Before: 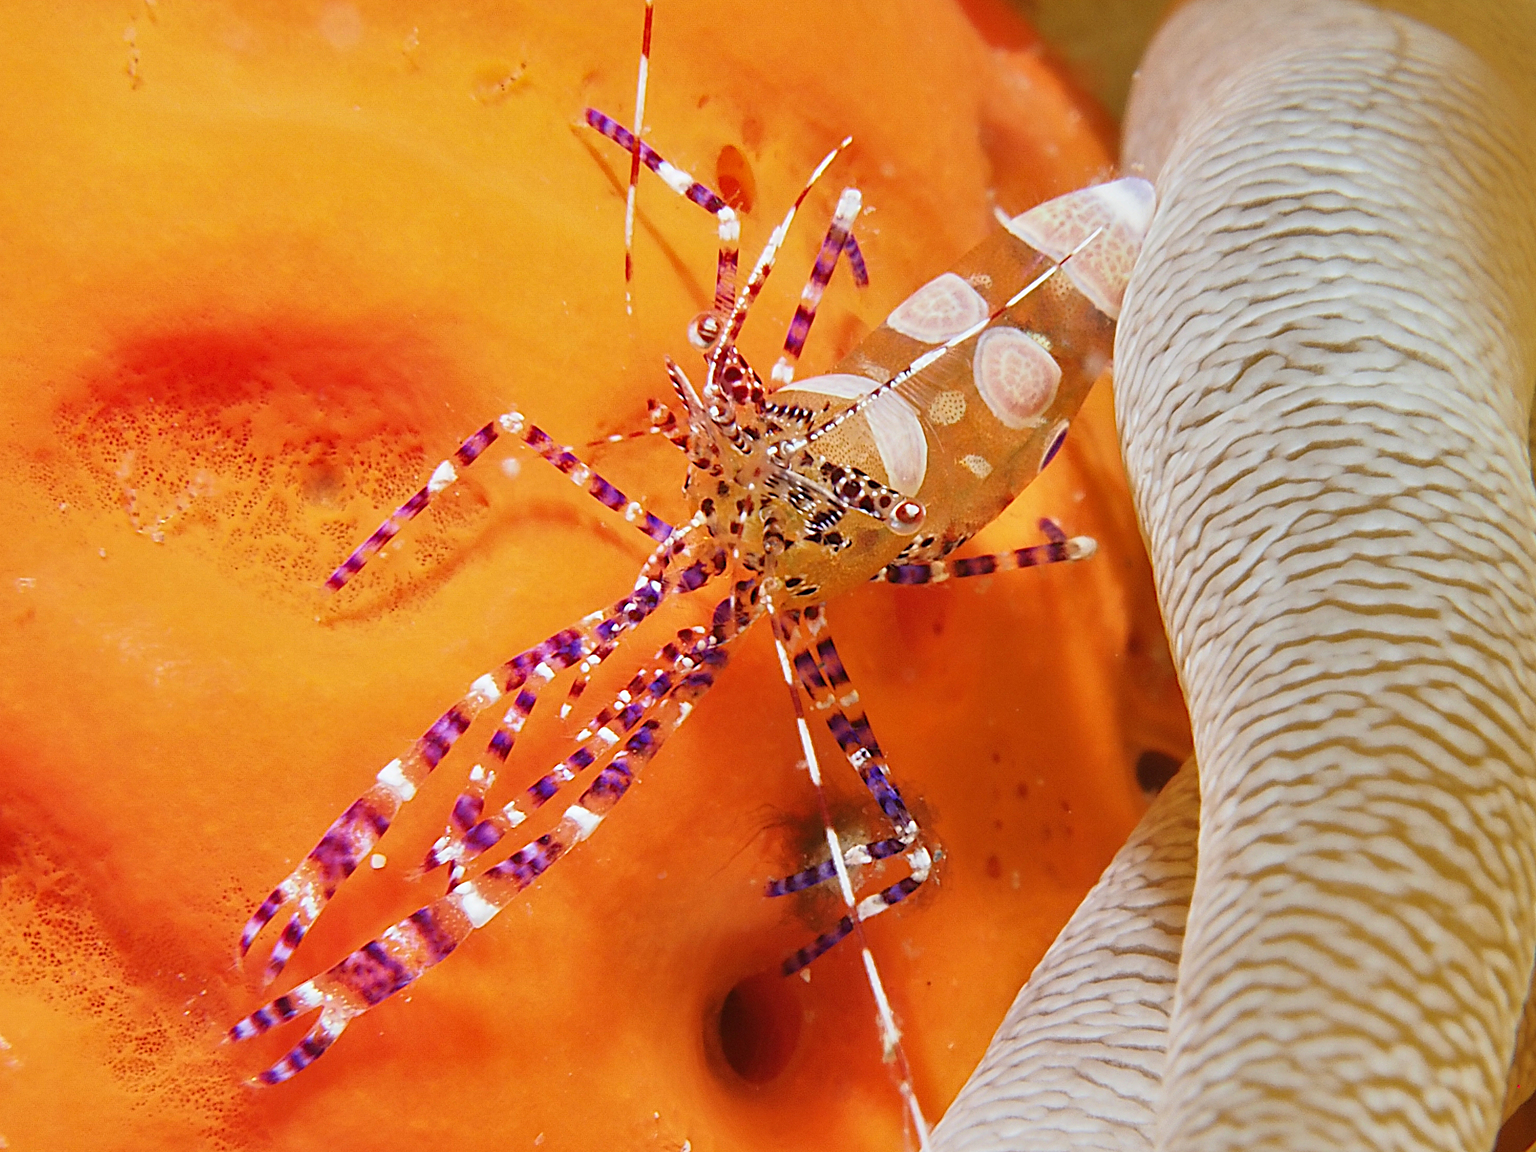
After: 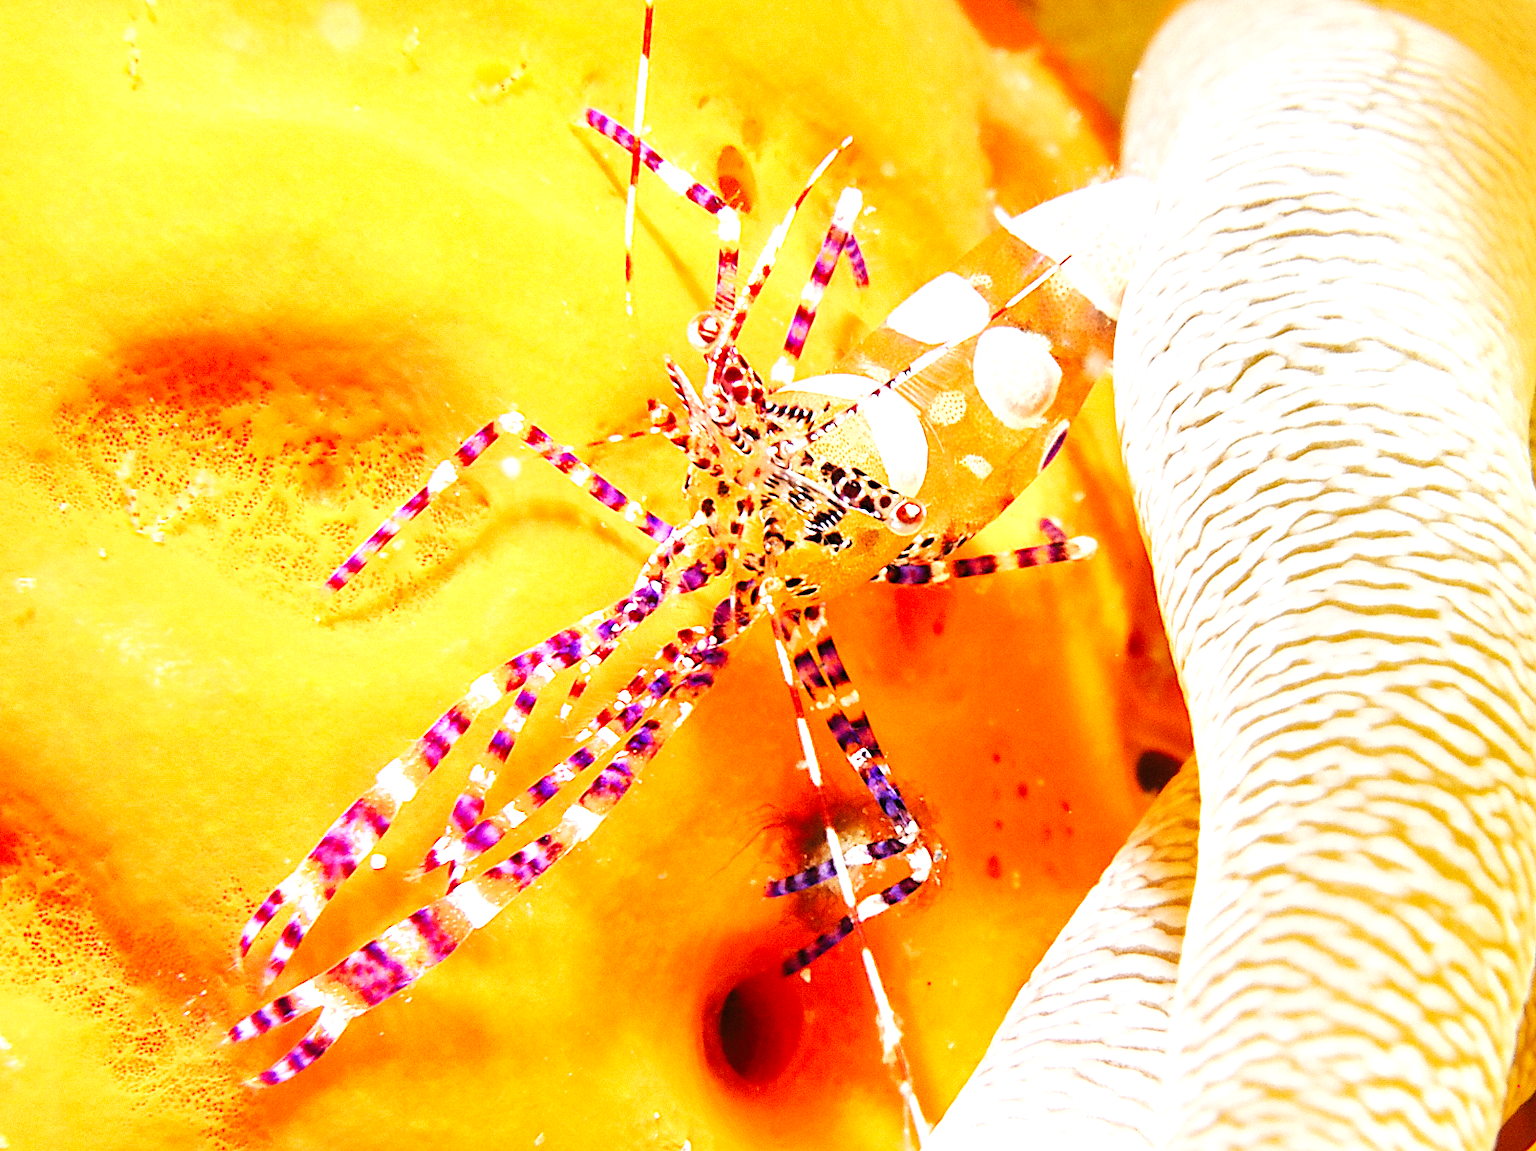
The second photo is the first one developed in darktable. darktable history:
levels: levels [0.062, 0.494, 0.925]
base curve: curves: ch0 [(0, 0.003) (0.001, 0.002) (0.006, 0.004) (0.02, 0.022) (0.048, 0.086) (0.094, 0.234) (0.162, 0.431) (0.258, 0.629) (0.385, 0.8) (0.548, 0.918) (0.751, 0.988) (1, 1)], preserve colors none
